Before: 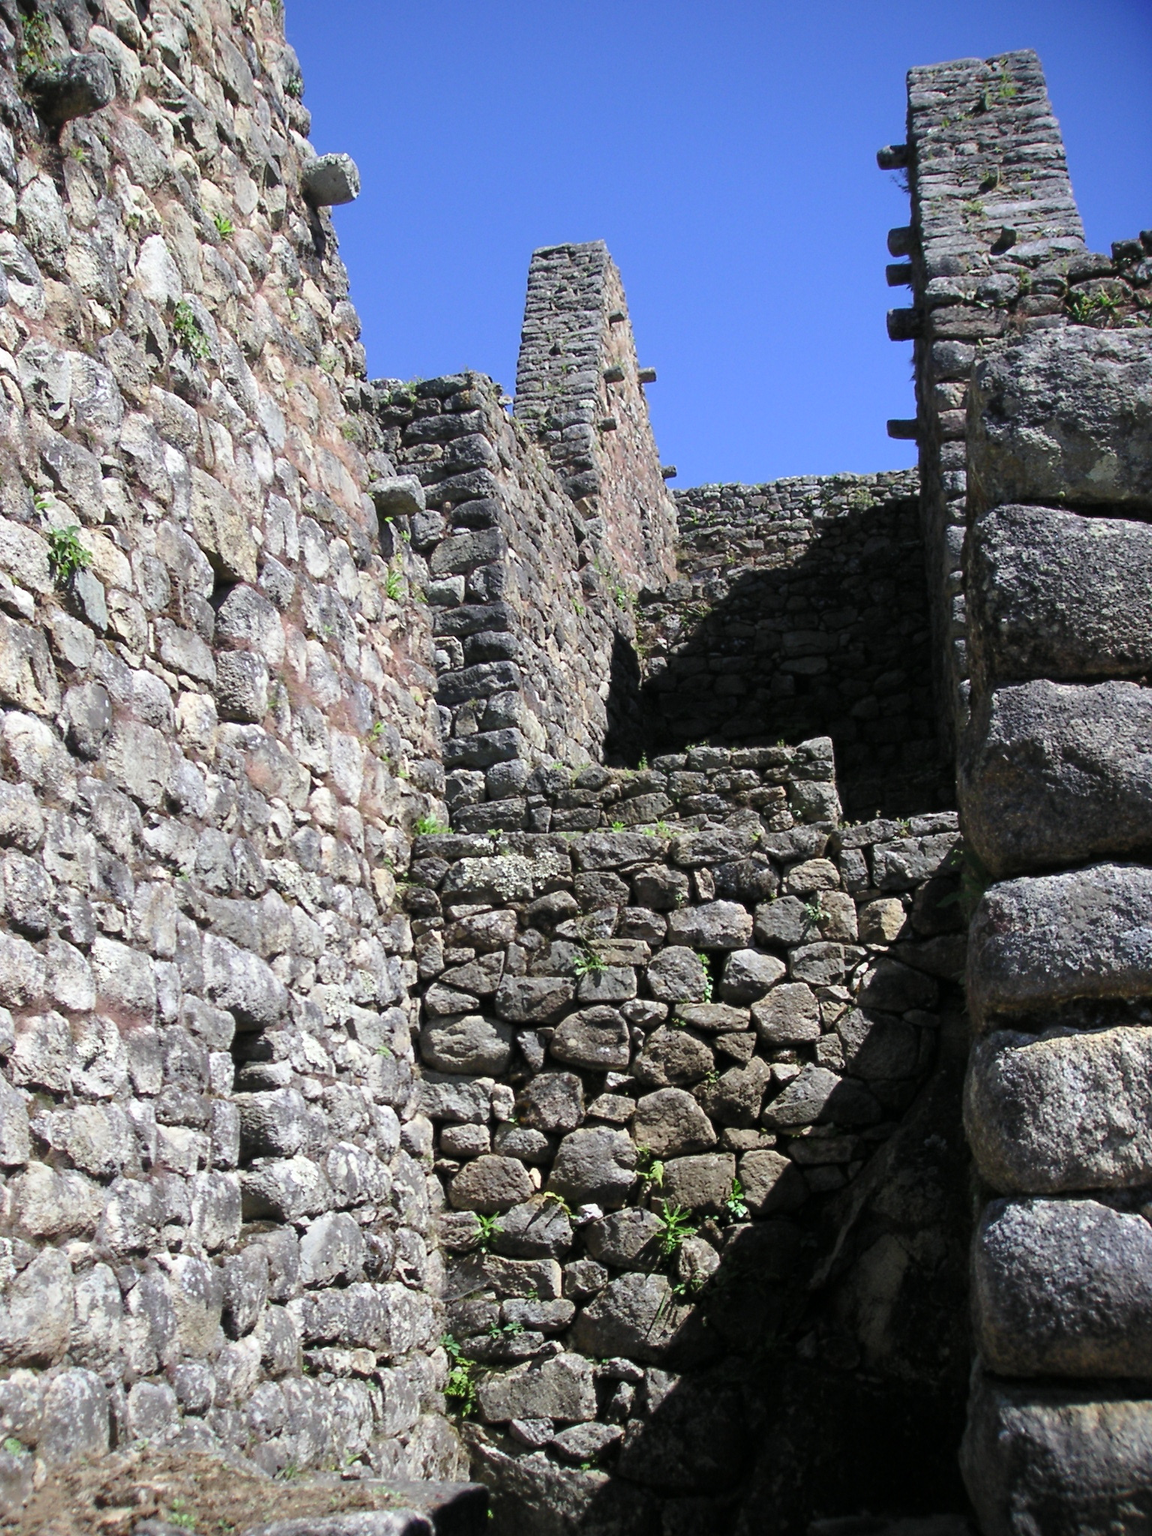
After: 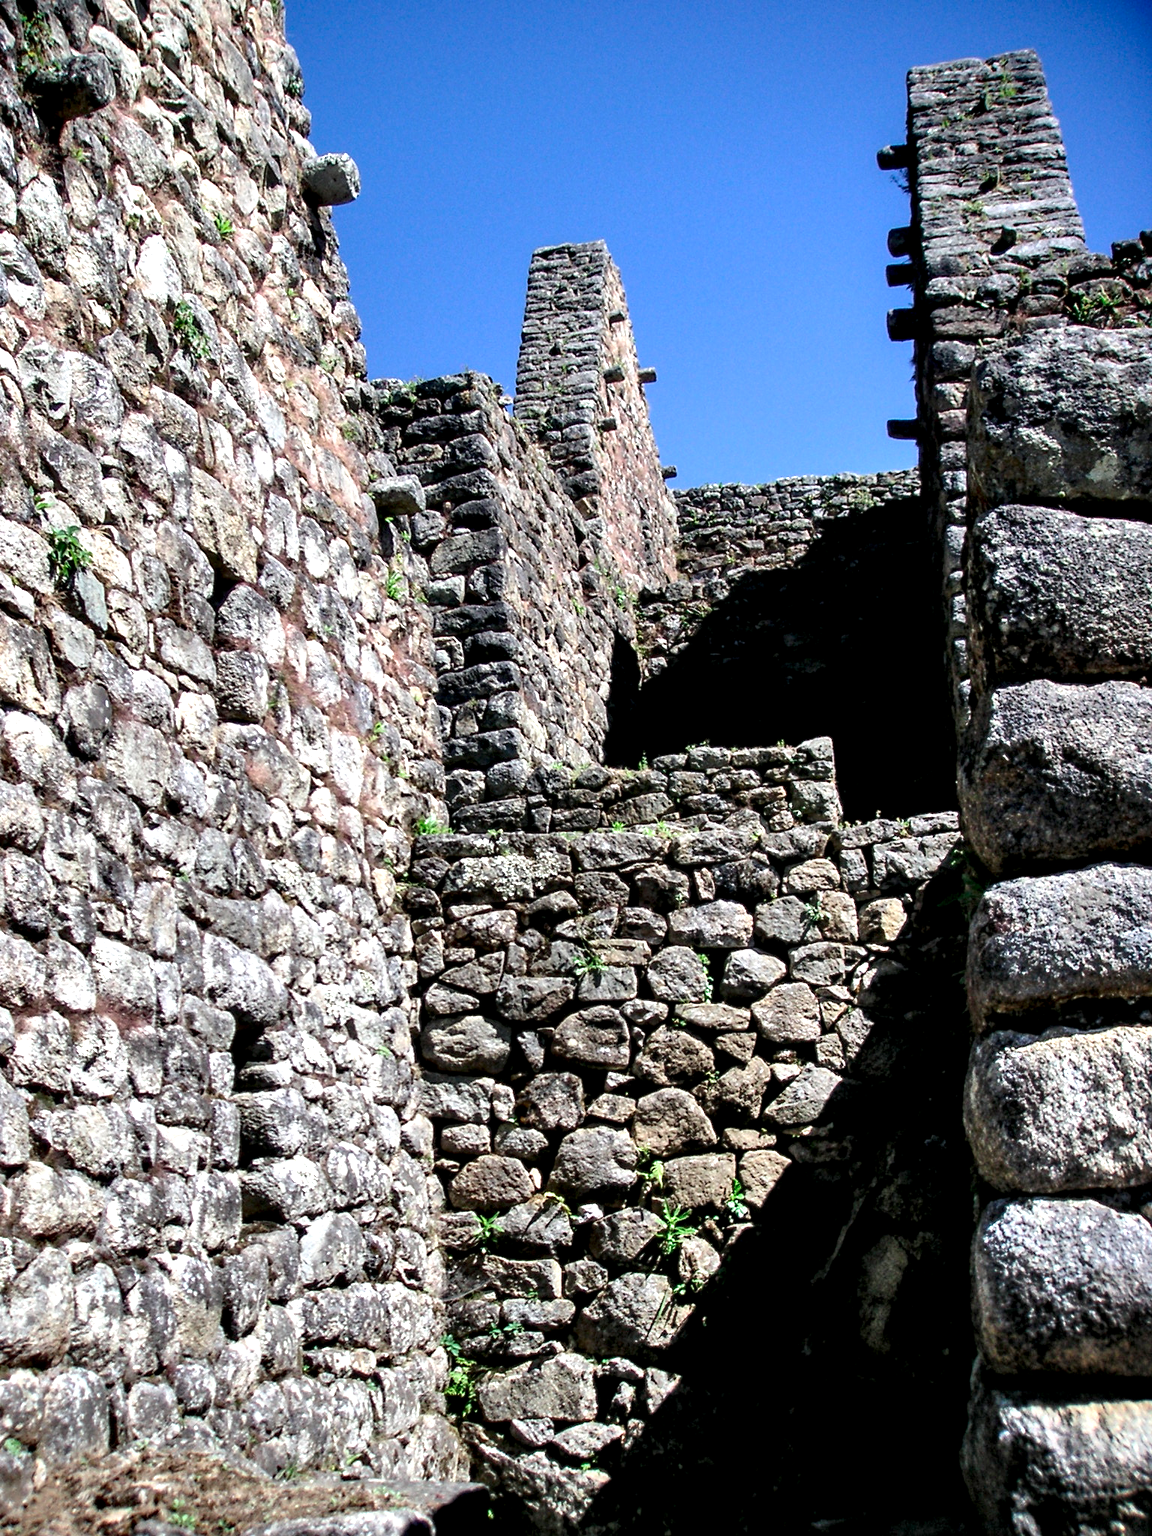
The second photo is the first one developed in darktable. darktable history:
sharpen: radius 5.325, amount 0.312, threshold 26.433
local contrast: highlights 80%, shadows 57%, detail 175%, midtone range 0.602
color reconstruction: threshold 112.74, spatial extent 487.26, range extent 12.1
shadows and highlights: radius 133.83, soften with gaussian
